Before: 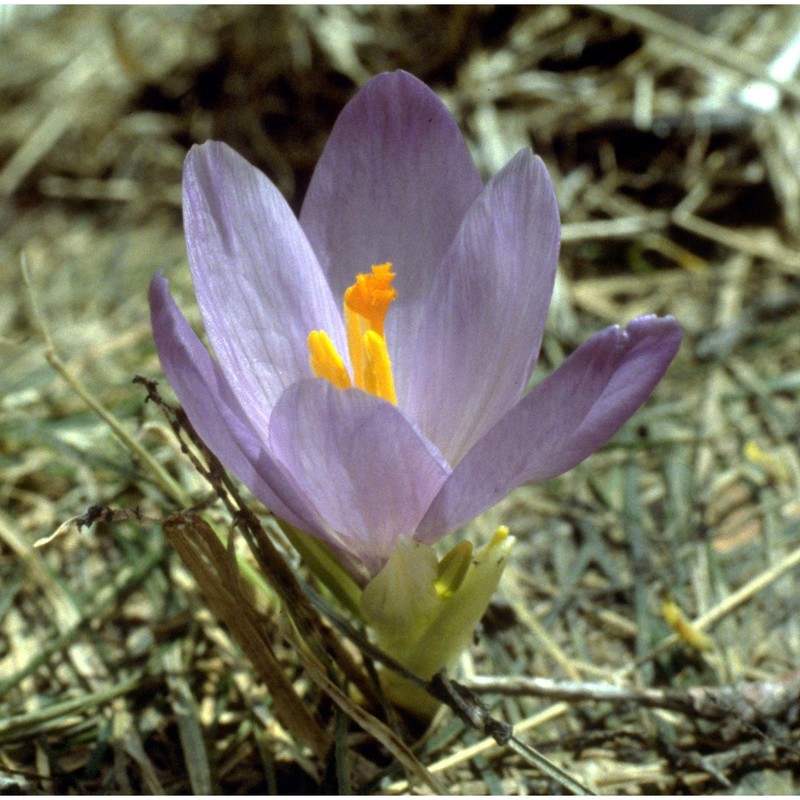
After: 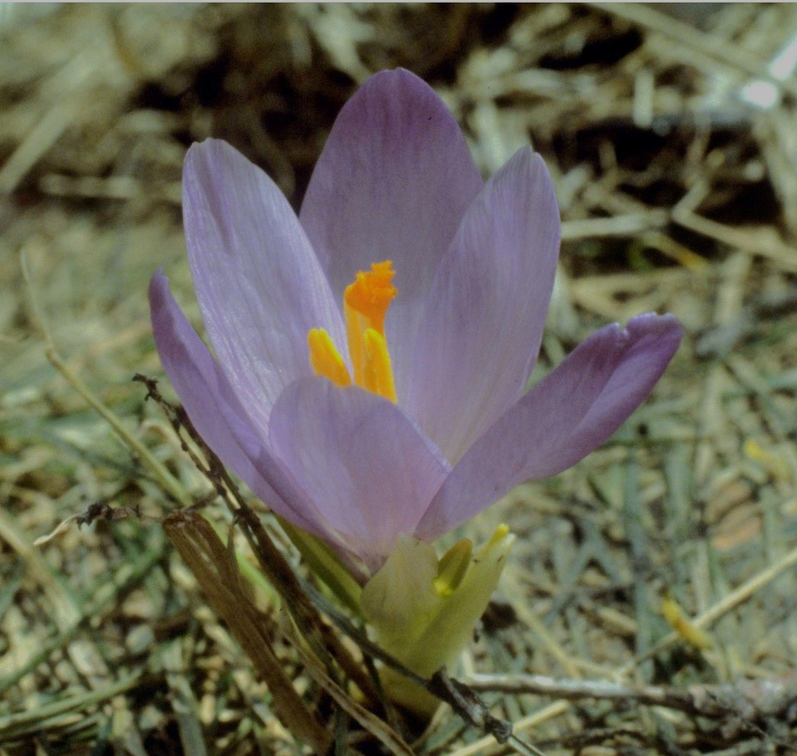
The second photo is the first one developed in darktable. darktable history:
crop: top 0.301%, right 0.259%, bottom 5.105%
tone equalizer: -8 EV -0.027 EV, -7 EV 0.041 EV, -6 EV -0.008 EV, -5 EV 0.005 EV, -4 EV -0.047 EV, -3 EV -0.24 EV, -2 EV -0.68 EV, -1 EV -0.984 EV, +0 EV -0.989 EV, edges refinement/feathering 500, mask exposure compensation -1.57 EV, preserve details no
